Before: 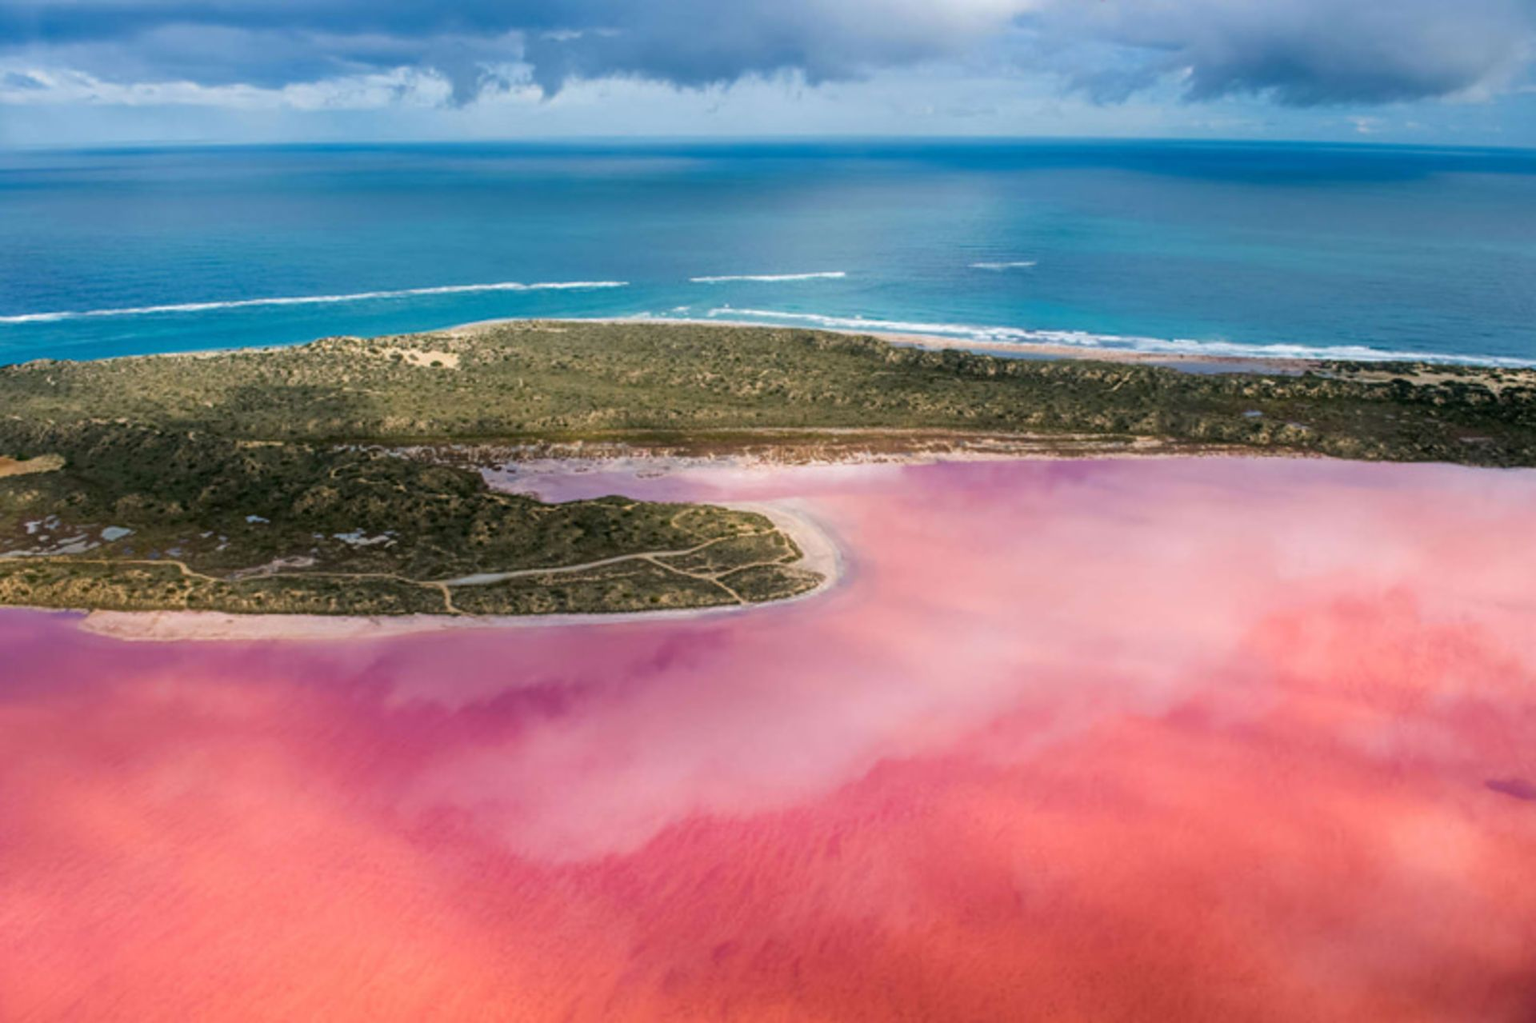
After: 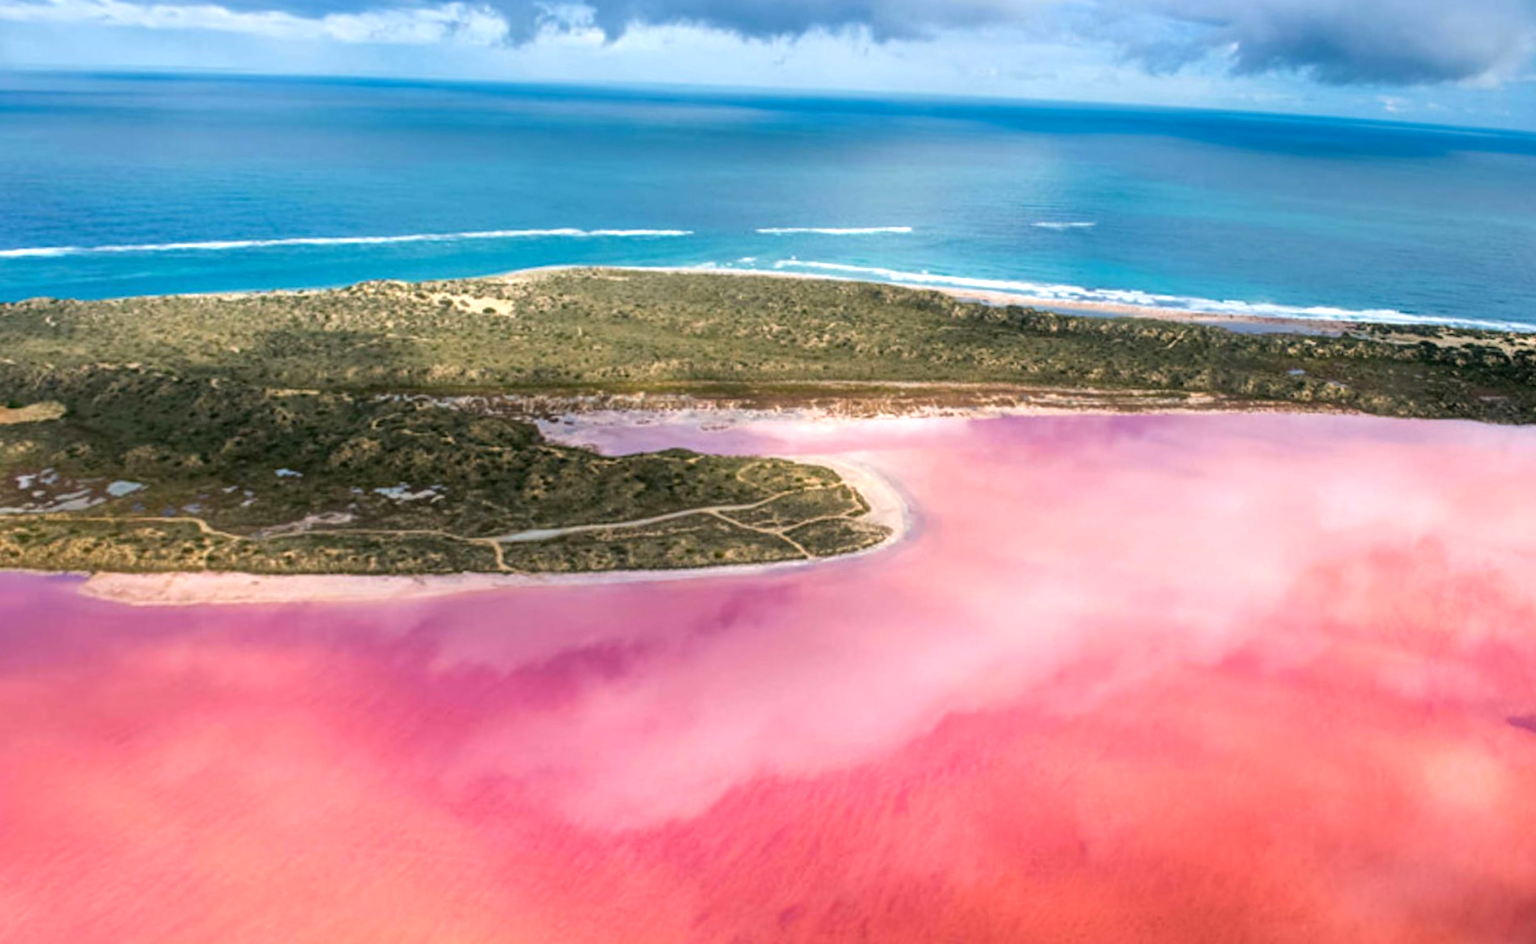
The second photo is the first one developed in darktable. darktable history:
exposure: exposure 0.559 EV, compensate highlight preservation false
color balance: contrast fulcrum 17.78%
rotate and perspective: rotation -0.013°, lens shift (vertical) -0.027, lens shift (horizontal) 0.178, crop left 0.016, crop right 0.989, crop top 0.082, crop bottom 0.918
shadows and highlights: shadows 37.27, highlights -28.18, soften with gaussian
